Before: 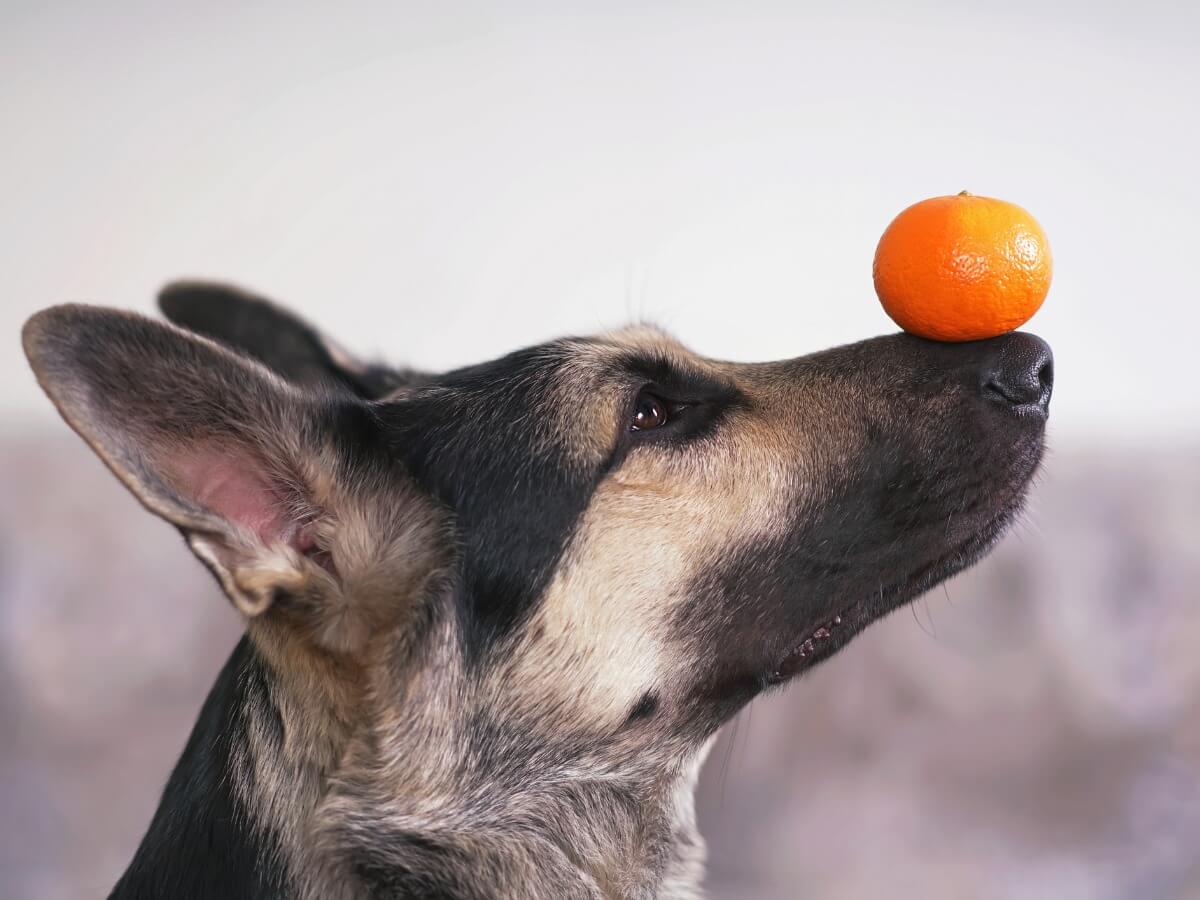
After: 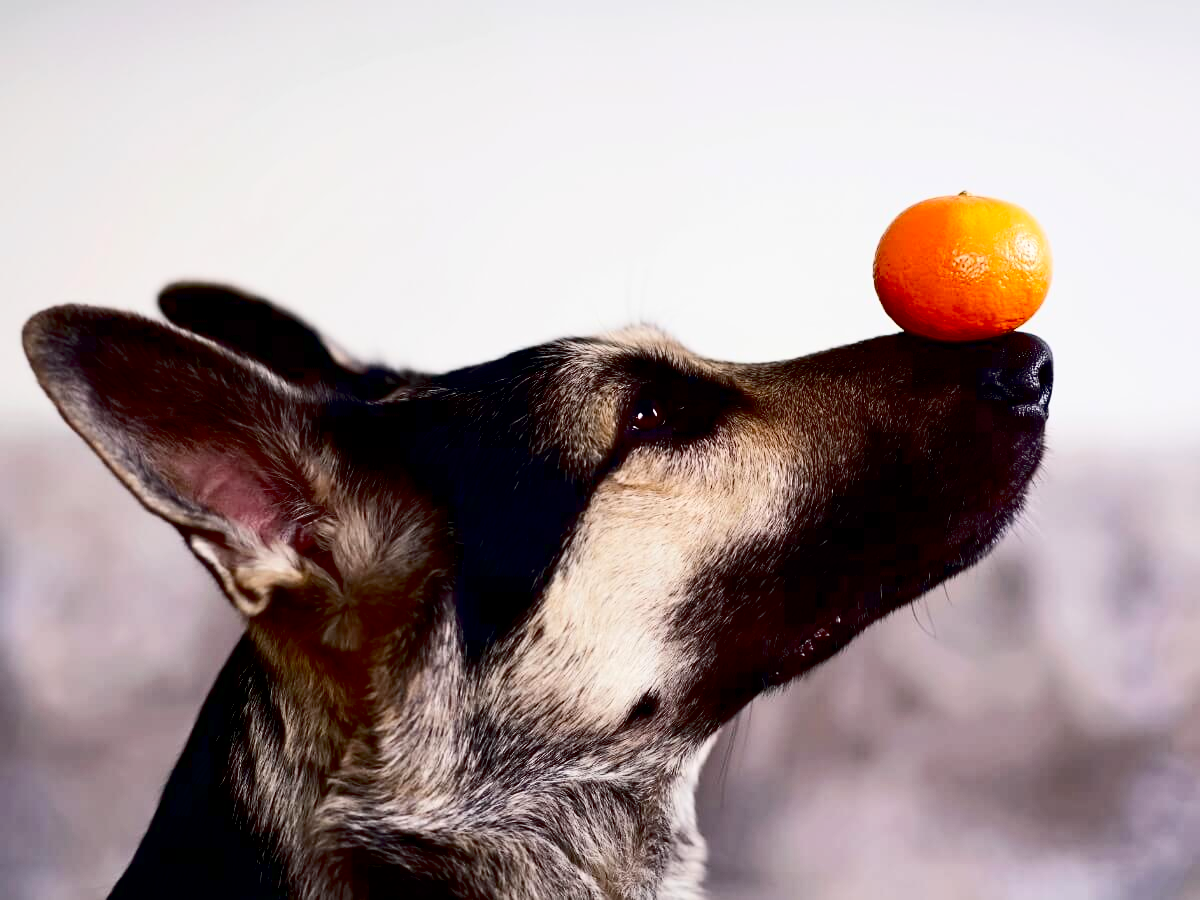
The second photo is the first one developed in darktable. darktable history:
exposure: black level correction 0.056, exposure -0.037 EV, compensate highlight preservation false
contrast brightness saturation: contrast 0.297
